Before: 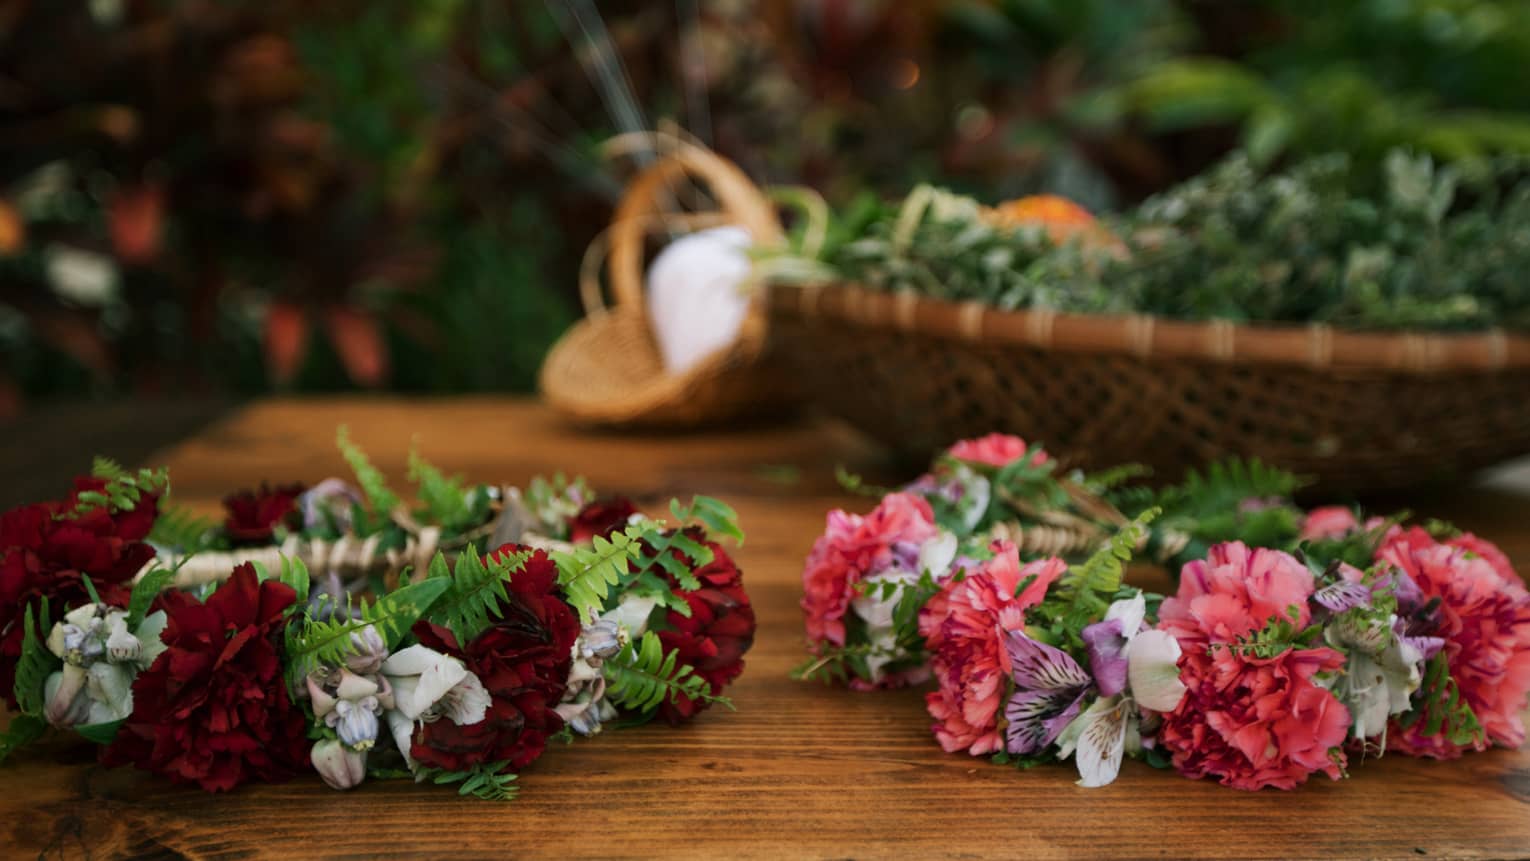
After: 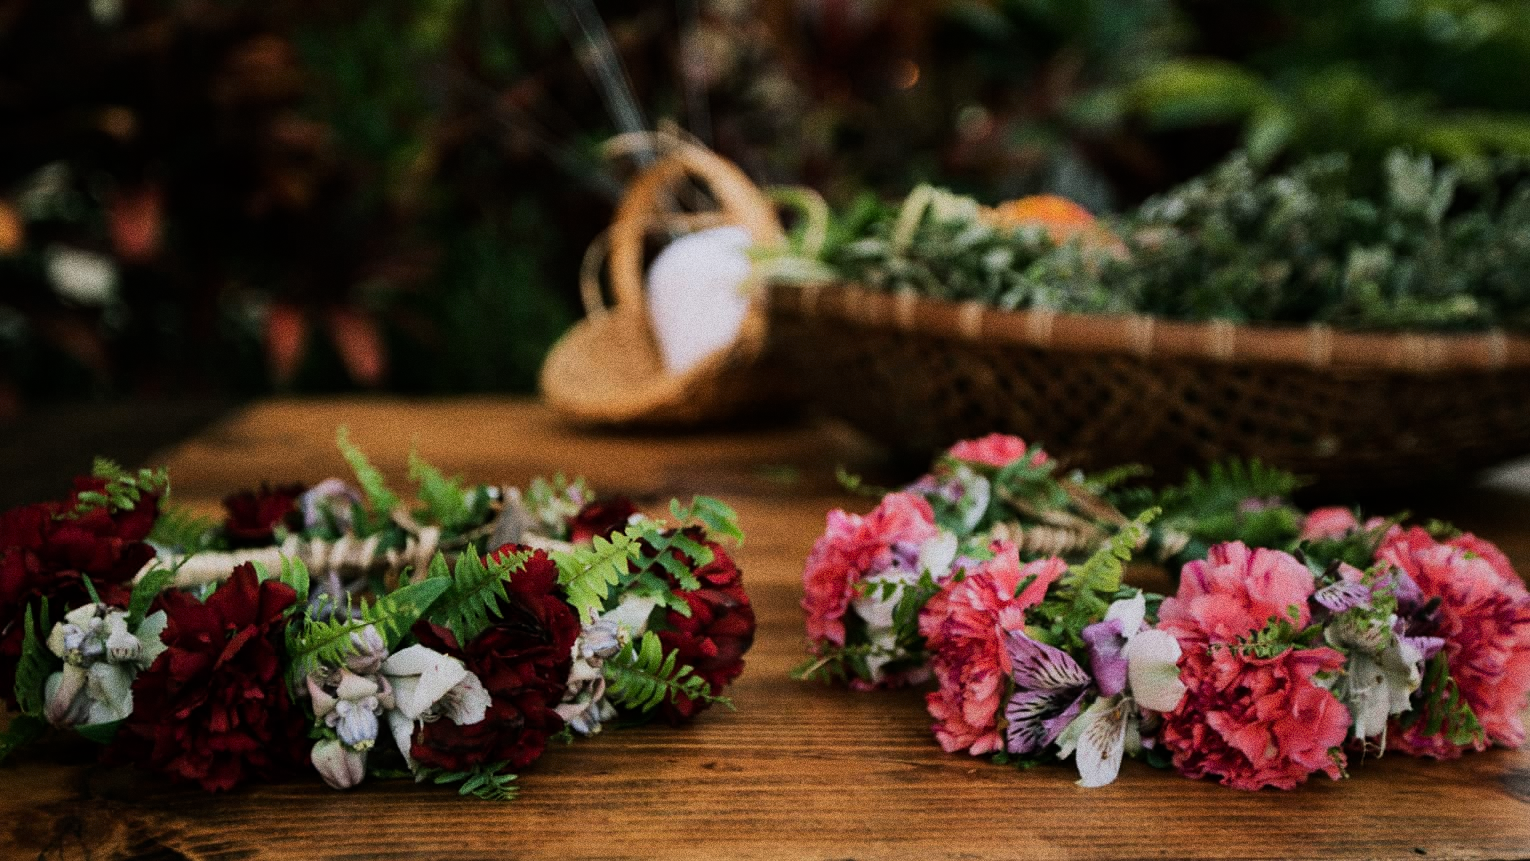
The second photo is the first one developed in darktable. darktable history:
grain: coarseness 0.09 ISO, strength 40%
filmic rgb: black relative exposure -7.5 EV, white relative exposure 5 EV, hardness 3.31, contrast 1.3, contrast in shadows safe
white balance: red 1.004, blue 1.024
